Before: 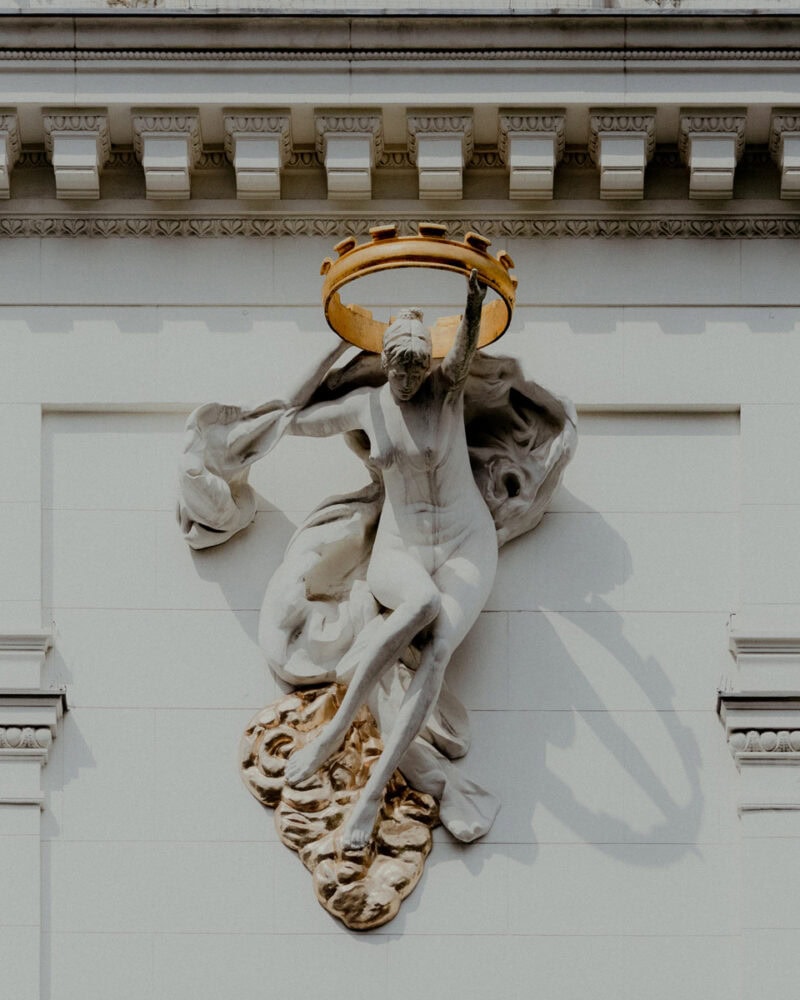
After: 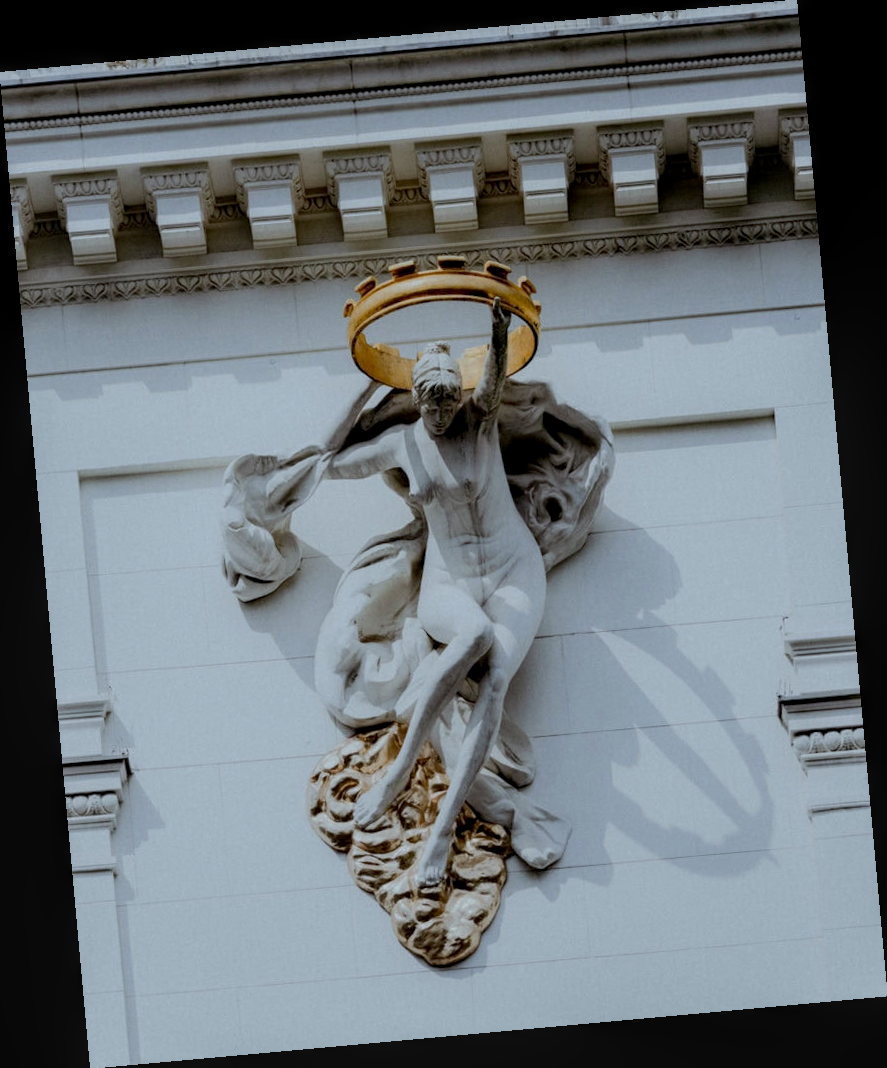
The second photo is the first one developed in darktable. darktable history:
local contrast: on, module defaults
white balance: red 0.924, blue 1.095
rotate and perspective: rotation -5.2°, automatic cropping off
shadows and highlights: shadows 0, highlights 40
